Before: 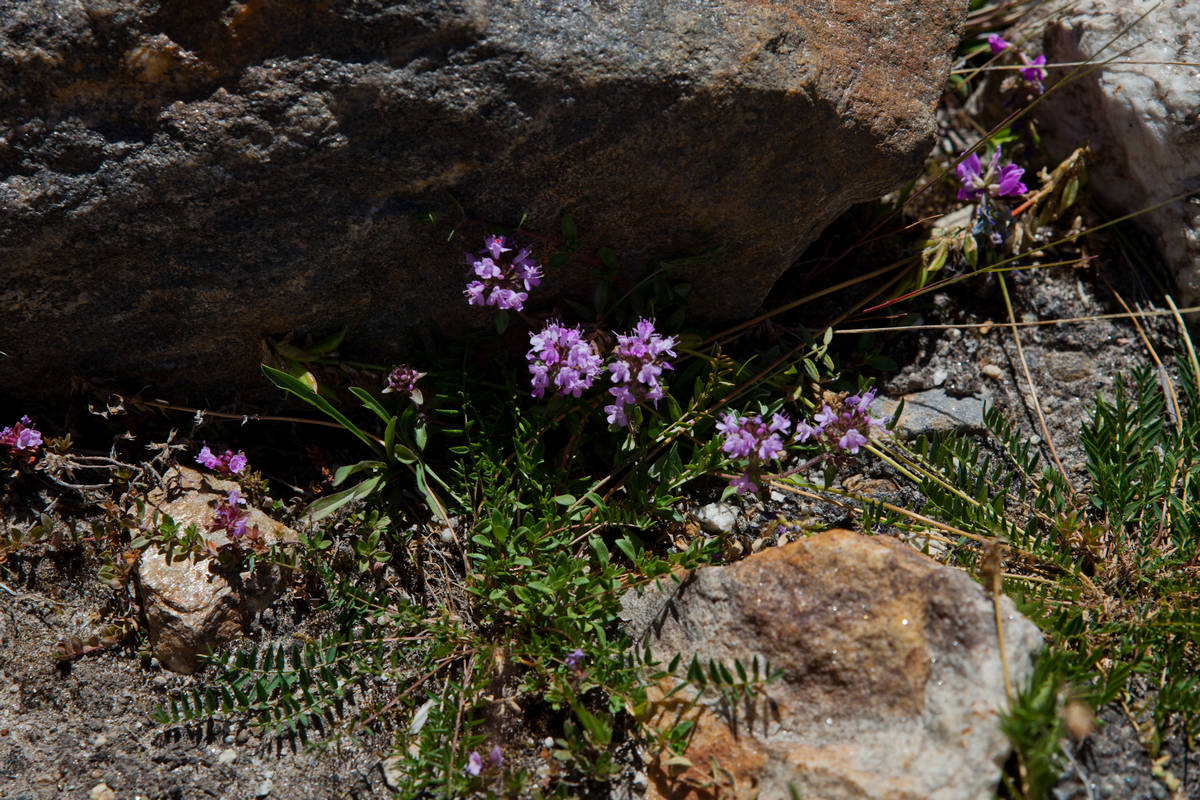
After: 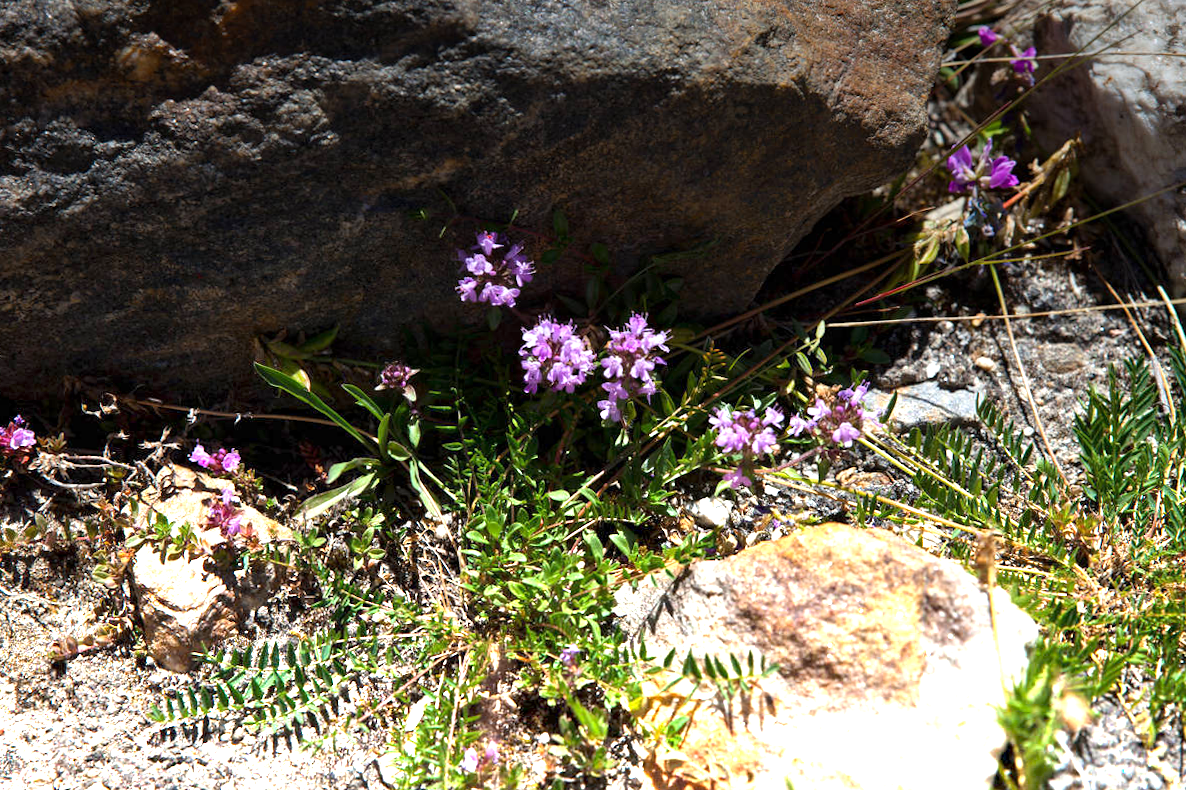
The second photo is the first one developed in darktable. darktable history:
graduated density: density -3.9 EV
rotate and perspective: rotation -0.45°, automatic cropping original format, crop left 0.008, crop right 0.992, crop top 0.012, crop bottom 0.988
